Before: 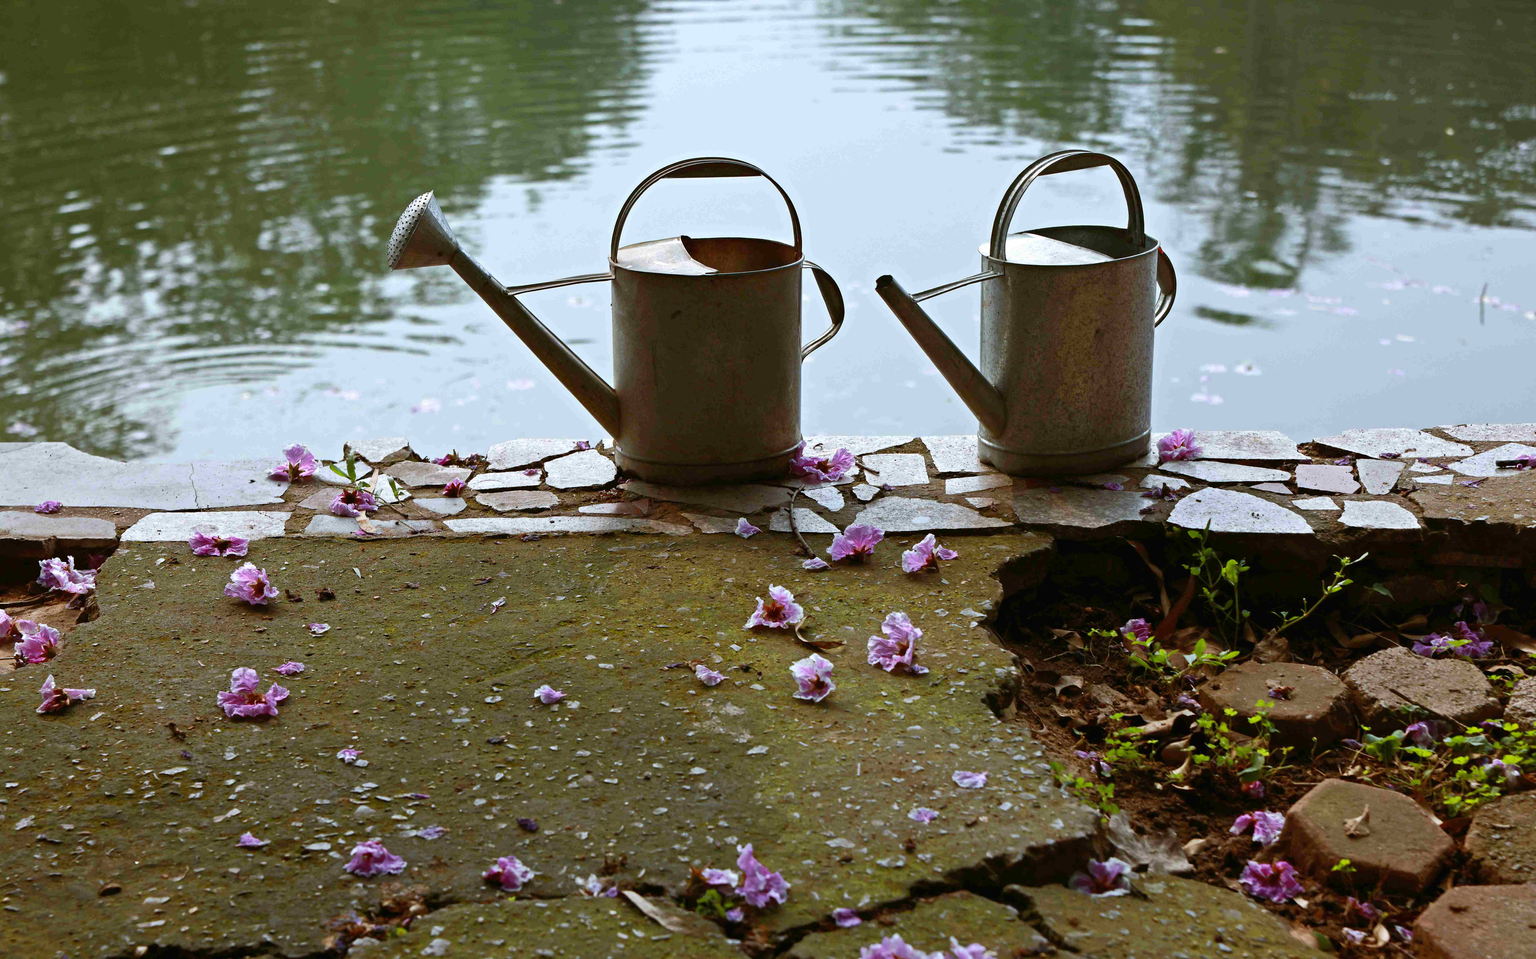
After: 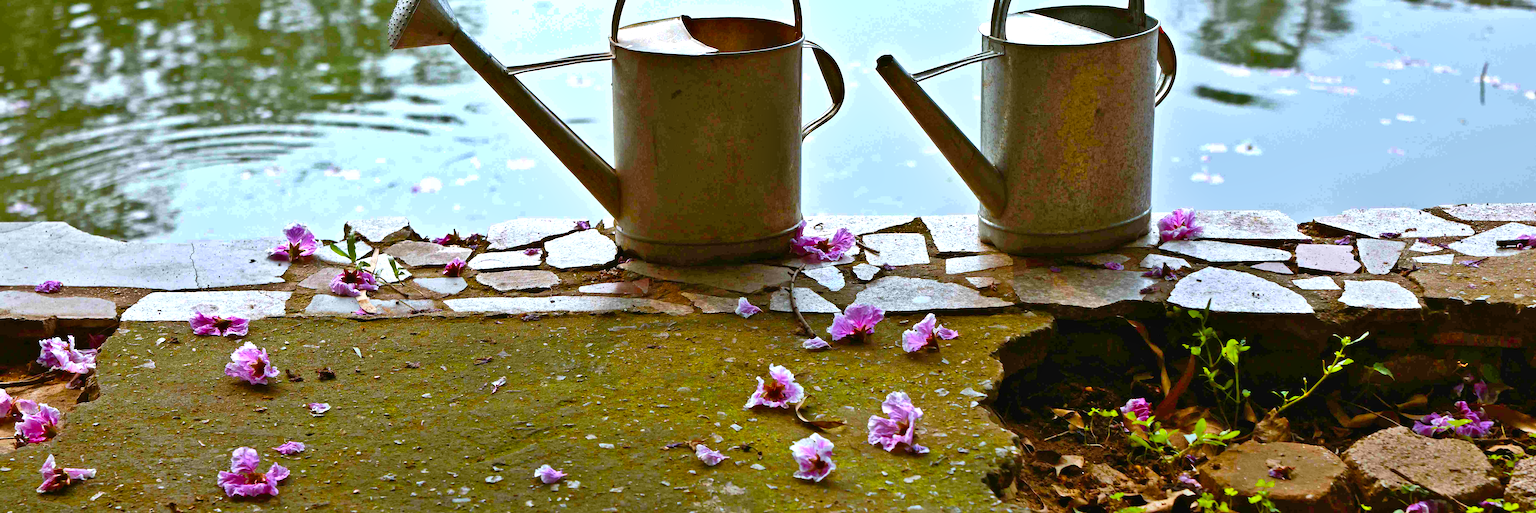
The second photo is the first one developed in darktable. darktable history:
exposure: exposure 0.4 EV, compensate highlight preservation false
shadows and highlights: soften with gaussian
crop and rotate: top 23.043%, bottom 23.437%
color balance rgb: linear chroma grading › global chroma 15%, perceptual saturation grading › global saturation 30%
